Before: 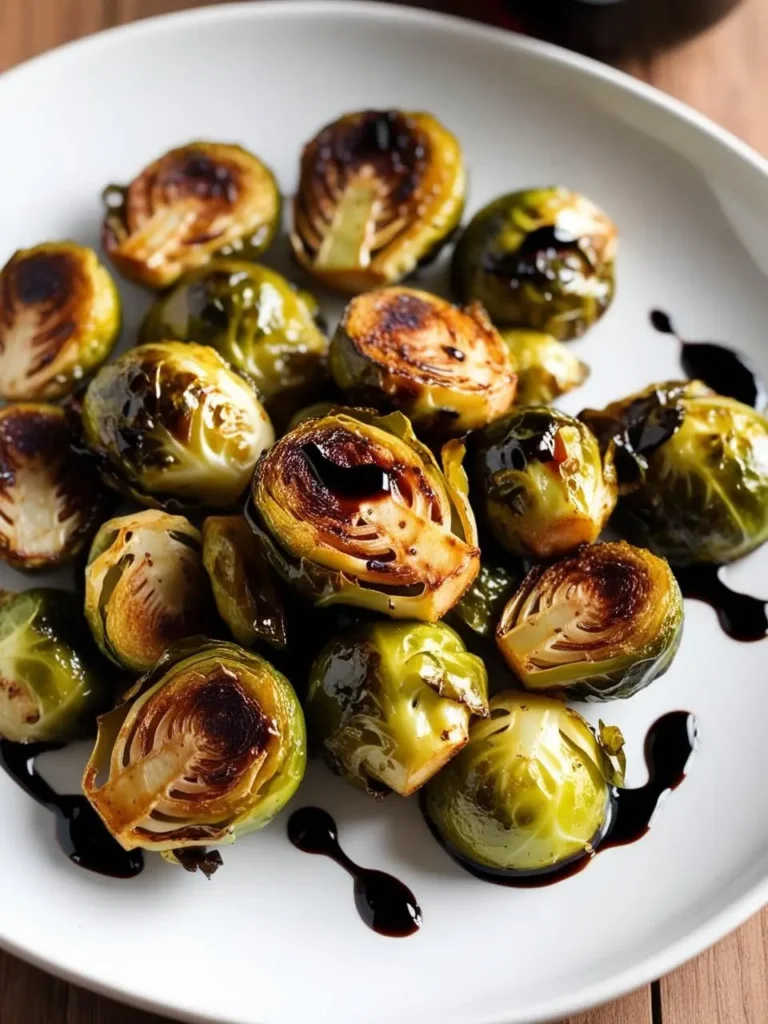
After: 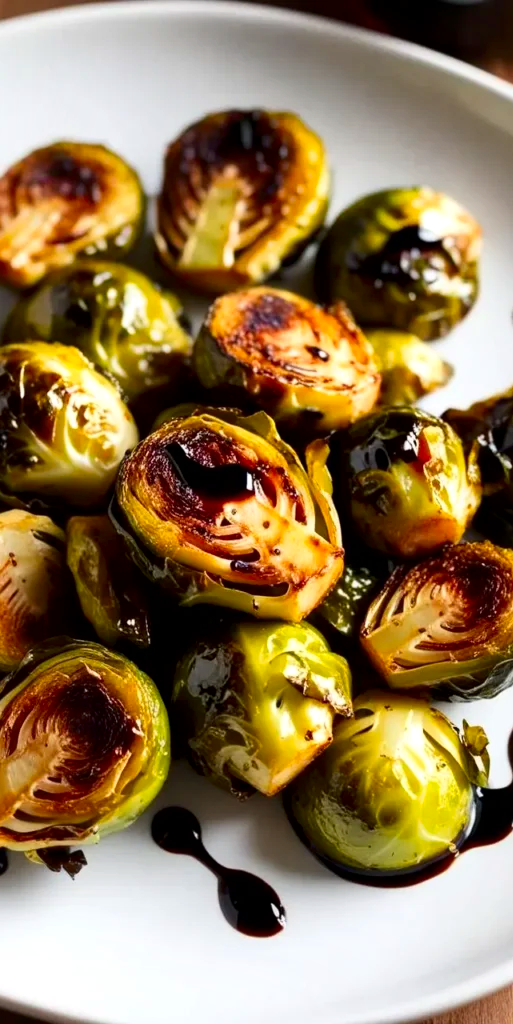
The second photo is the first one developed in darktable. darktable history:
crop and rotate: left 17.779%, right 15.306%
contrast brightness saturation: contrast 0.157, saturation 0.313
local contrast: mode bilateral grid, contrast 20, coarseness 50, detail 150%, midtone range 0.2
